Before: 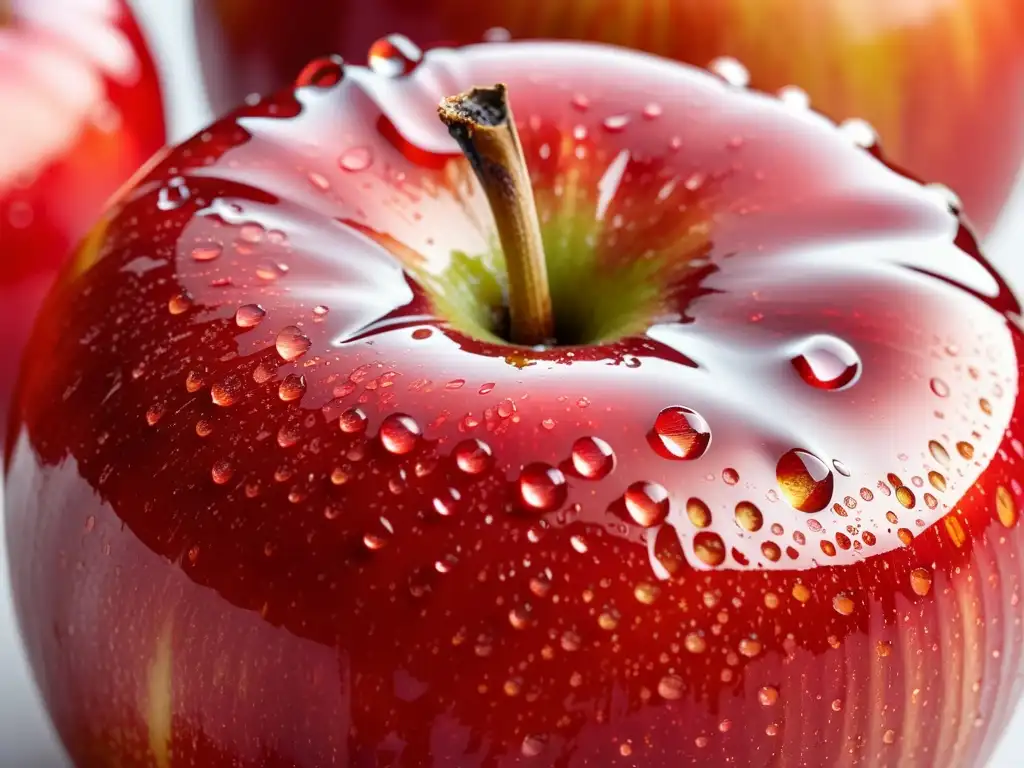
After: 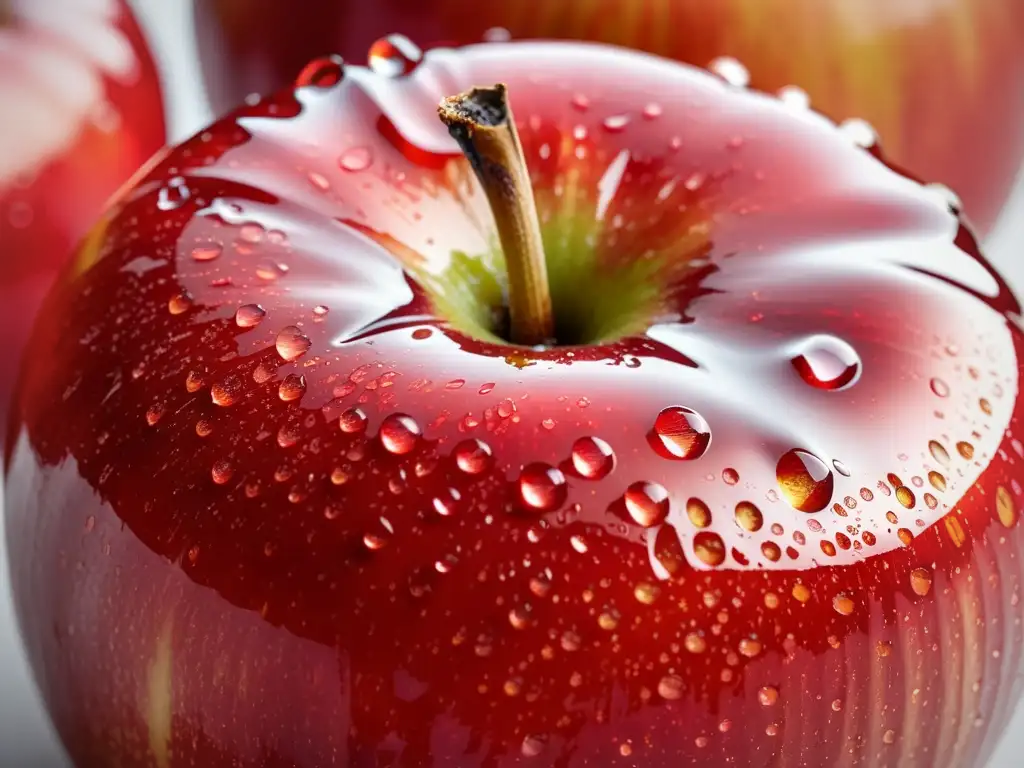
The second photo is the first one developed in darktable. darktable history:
vignetting: brightness -0.41, saturation -0.308, width/height ratio 1.096
